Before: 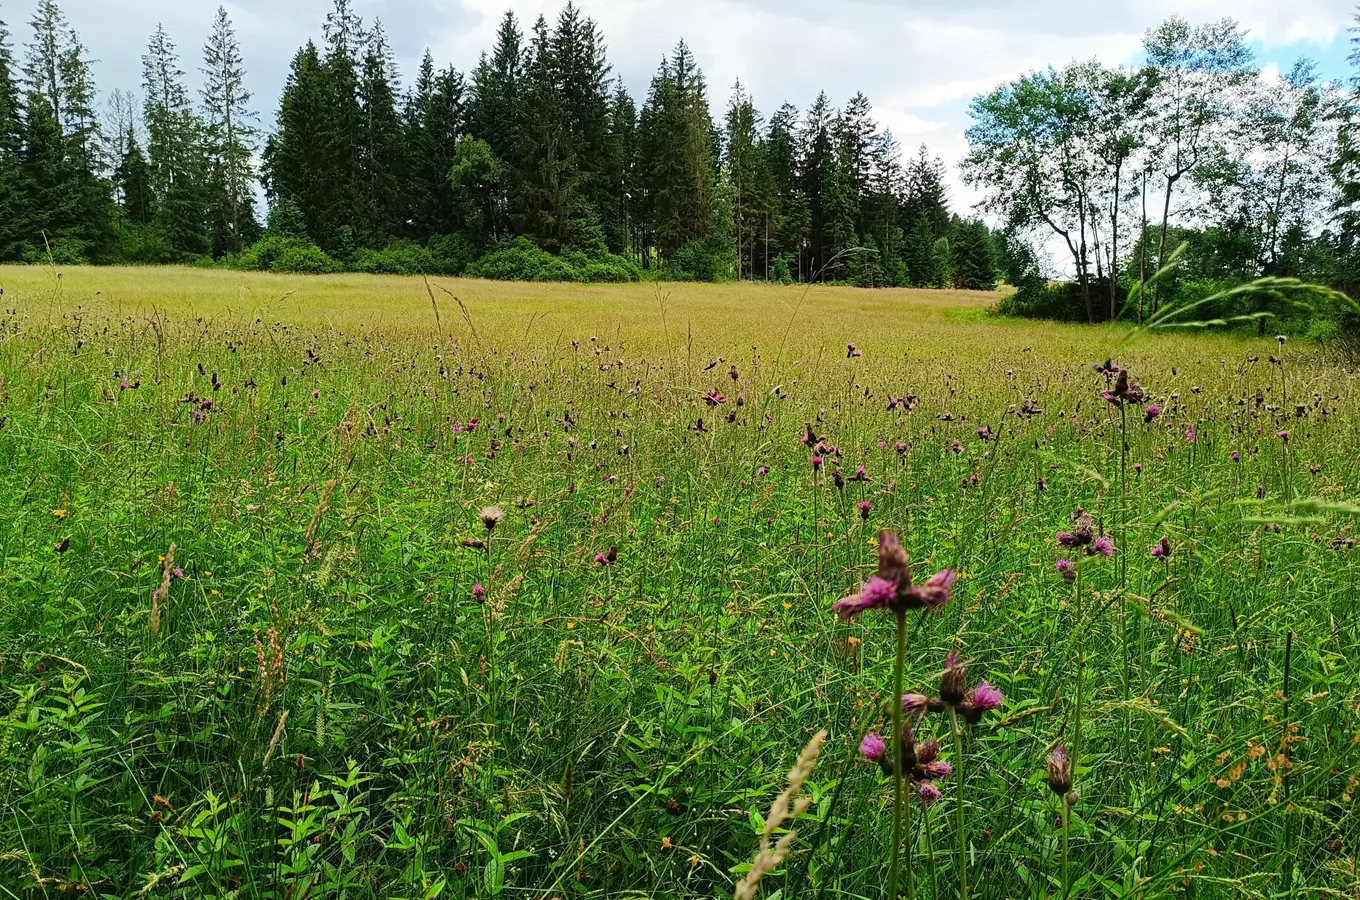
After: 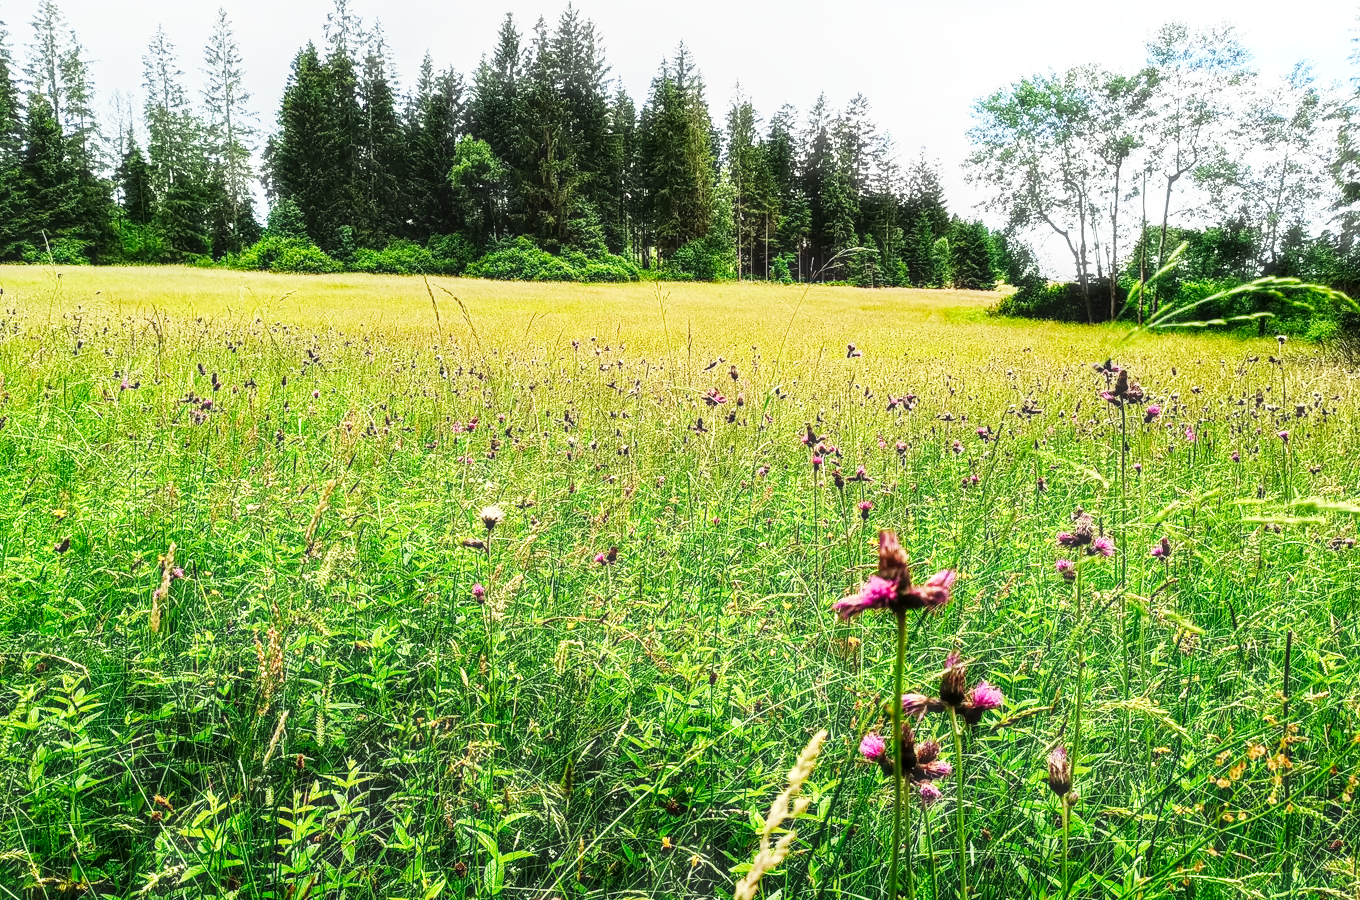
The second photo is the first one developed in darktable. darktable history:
base curve: curves: ch0 [(0, 0) (0.007, 0.004) (0.027, 0.03) (0.046, 0.07) (0.207, 0.54) (0.442, 0.872) (0.673, 0.972) (1, 1)], preserve colors none
local contrast: on, module defaults
haze removal: strength -0.101, adaptive false
